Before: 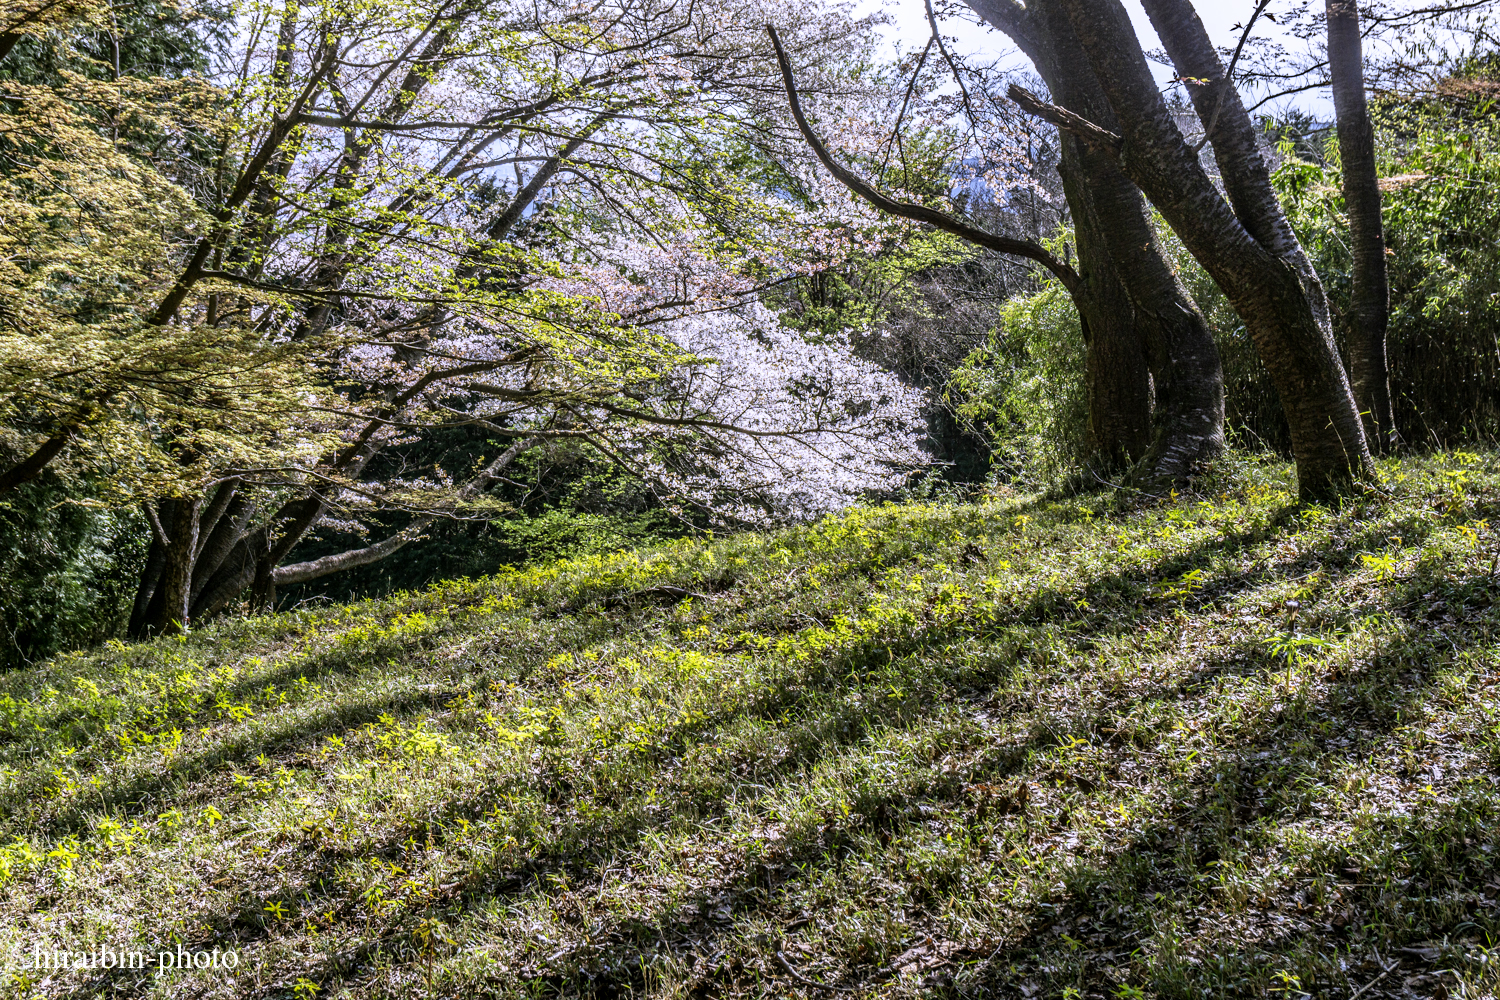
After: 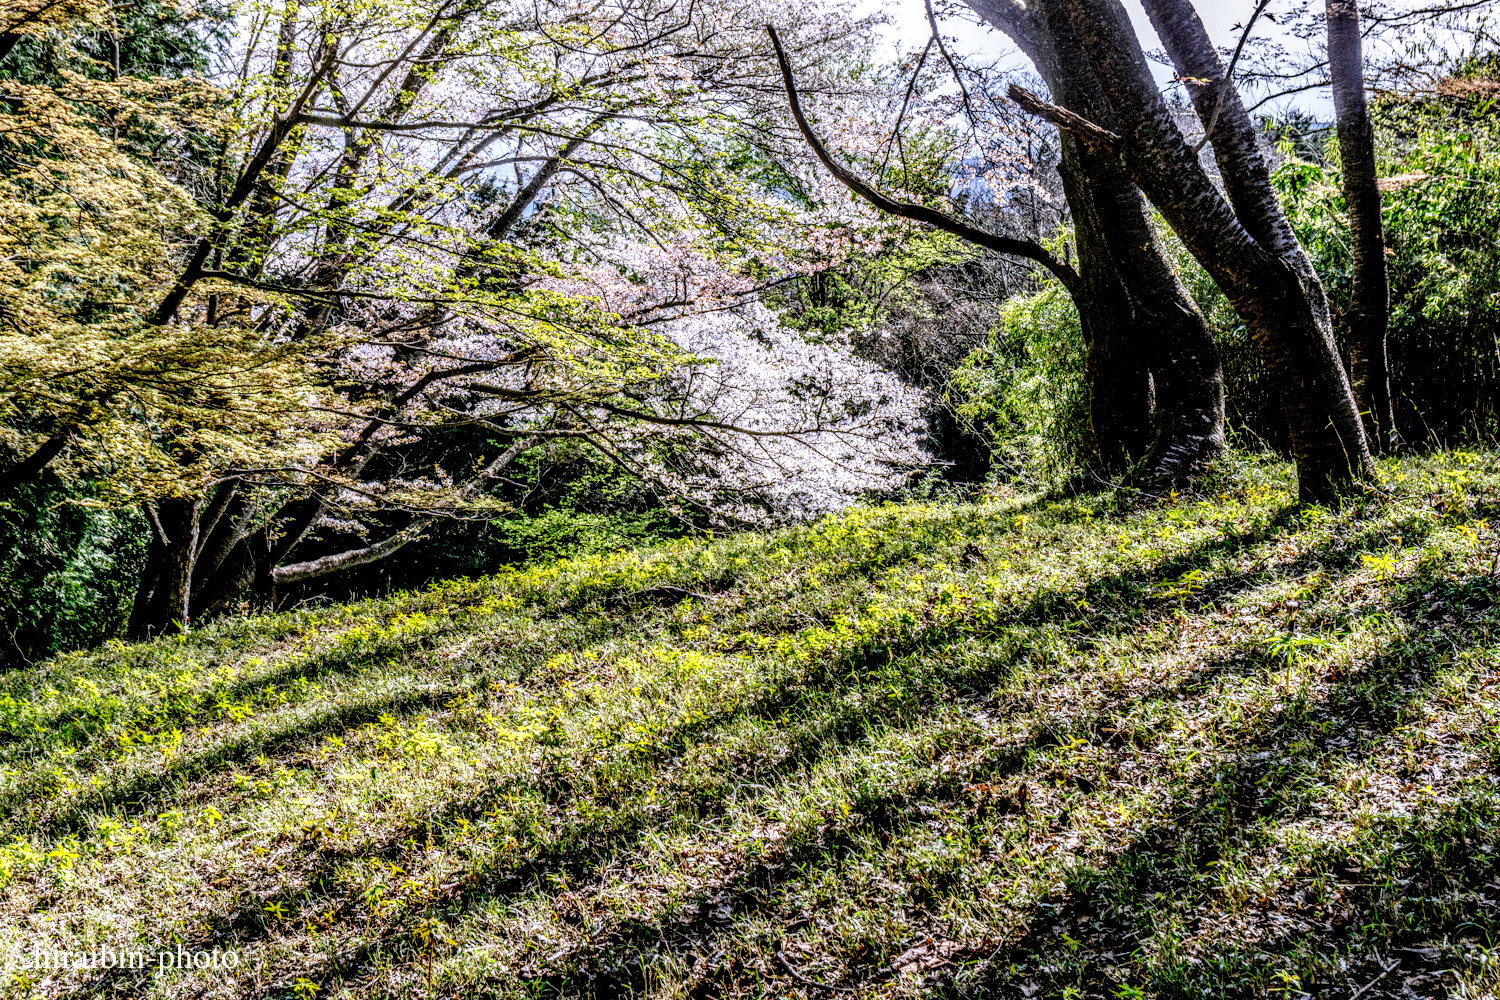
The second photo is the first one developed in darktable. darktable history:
exposure: black level correction 0.005, exposure 0.014 EV, compensate highlight preservation false
grain: coarseness 11.82 ISO, strength 36.67%, mid-tones bias 74.17%
contrast brightness saturation: contrast 0.05, brightness 0.06, saturation 0.01
tone curve: curves: ch0 [(0, 0) (0.003, 0.001) (0.011, 0.004) (0.025, 0.013) (0.044, 0.022) (0.069, 0.035) (0.1, 0.053) (0.136, 0.088) (0.177, 0.149) (0.224, 0.213) (0.277, 0.293) (0.335, 0.381) (0.399, 0.463) (0.468, 0.546) (0.543, 0.616) (0.623, 0.693) (0.709, 0.766) (0.801, 0.843) (0.898, 0.921) (1, 1)], preserve colors none
local contrast: highlights 20%, detail 150%
